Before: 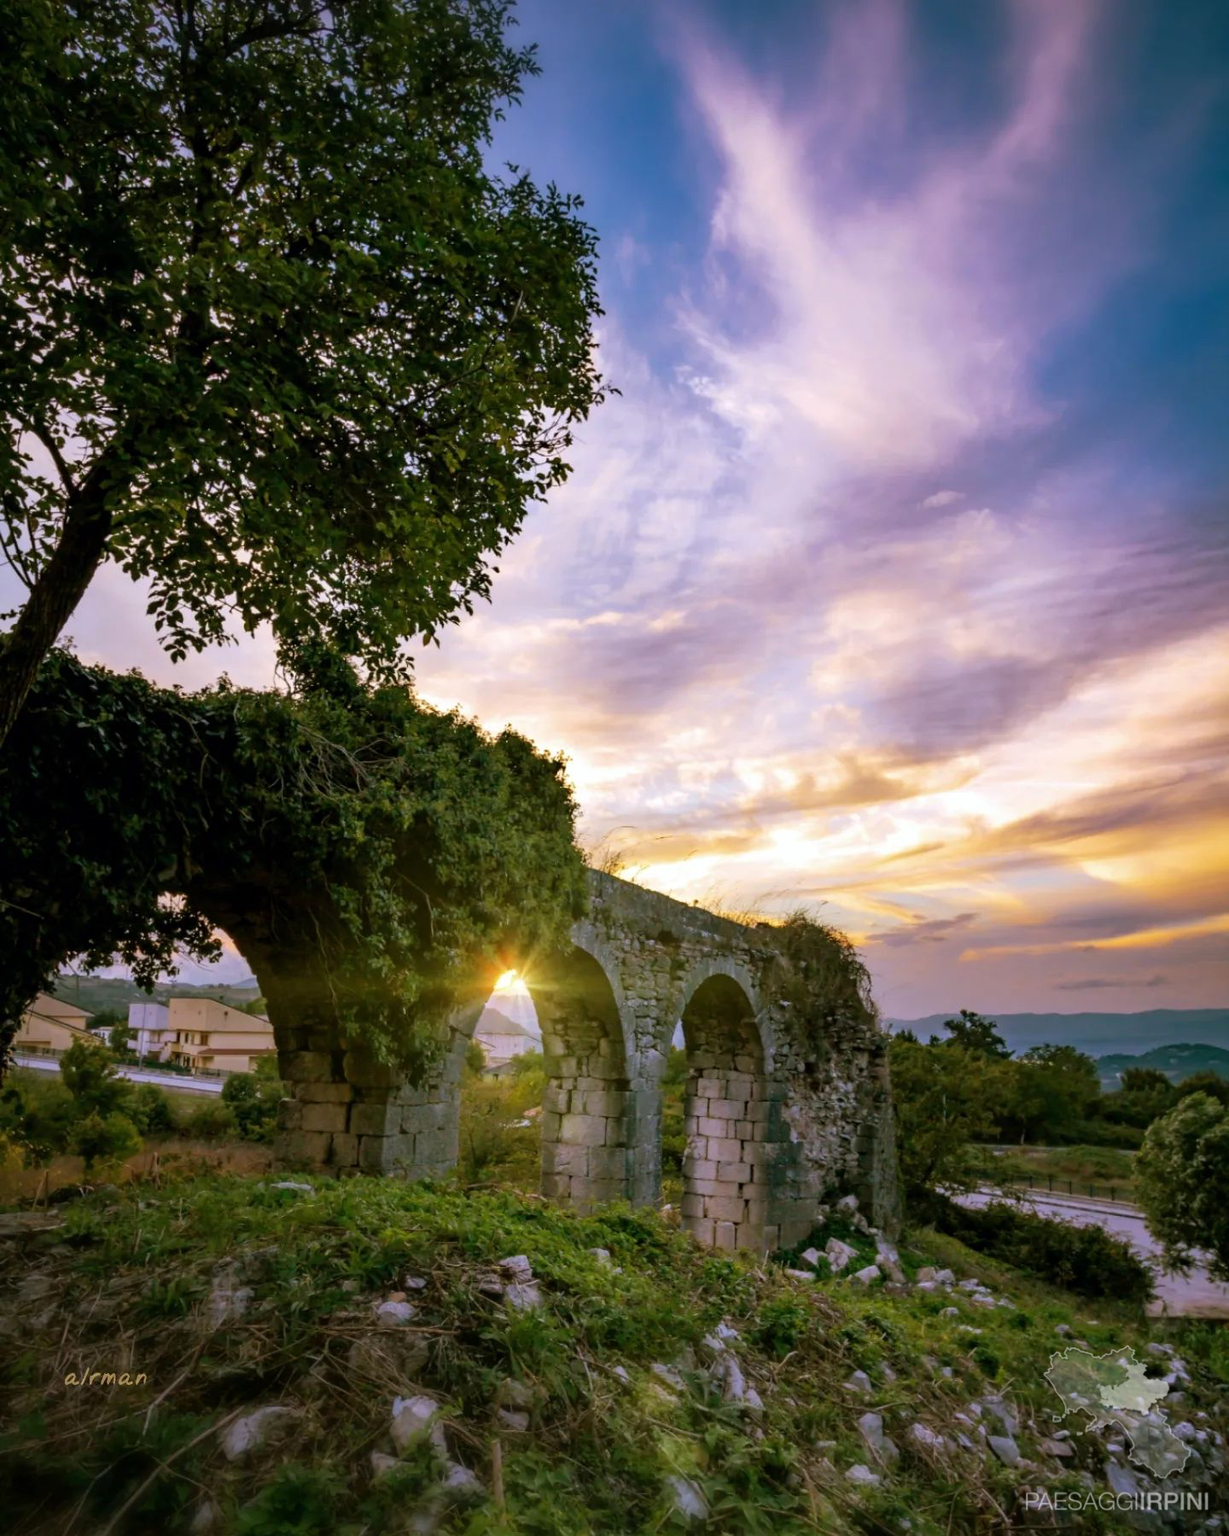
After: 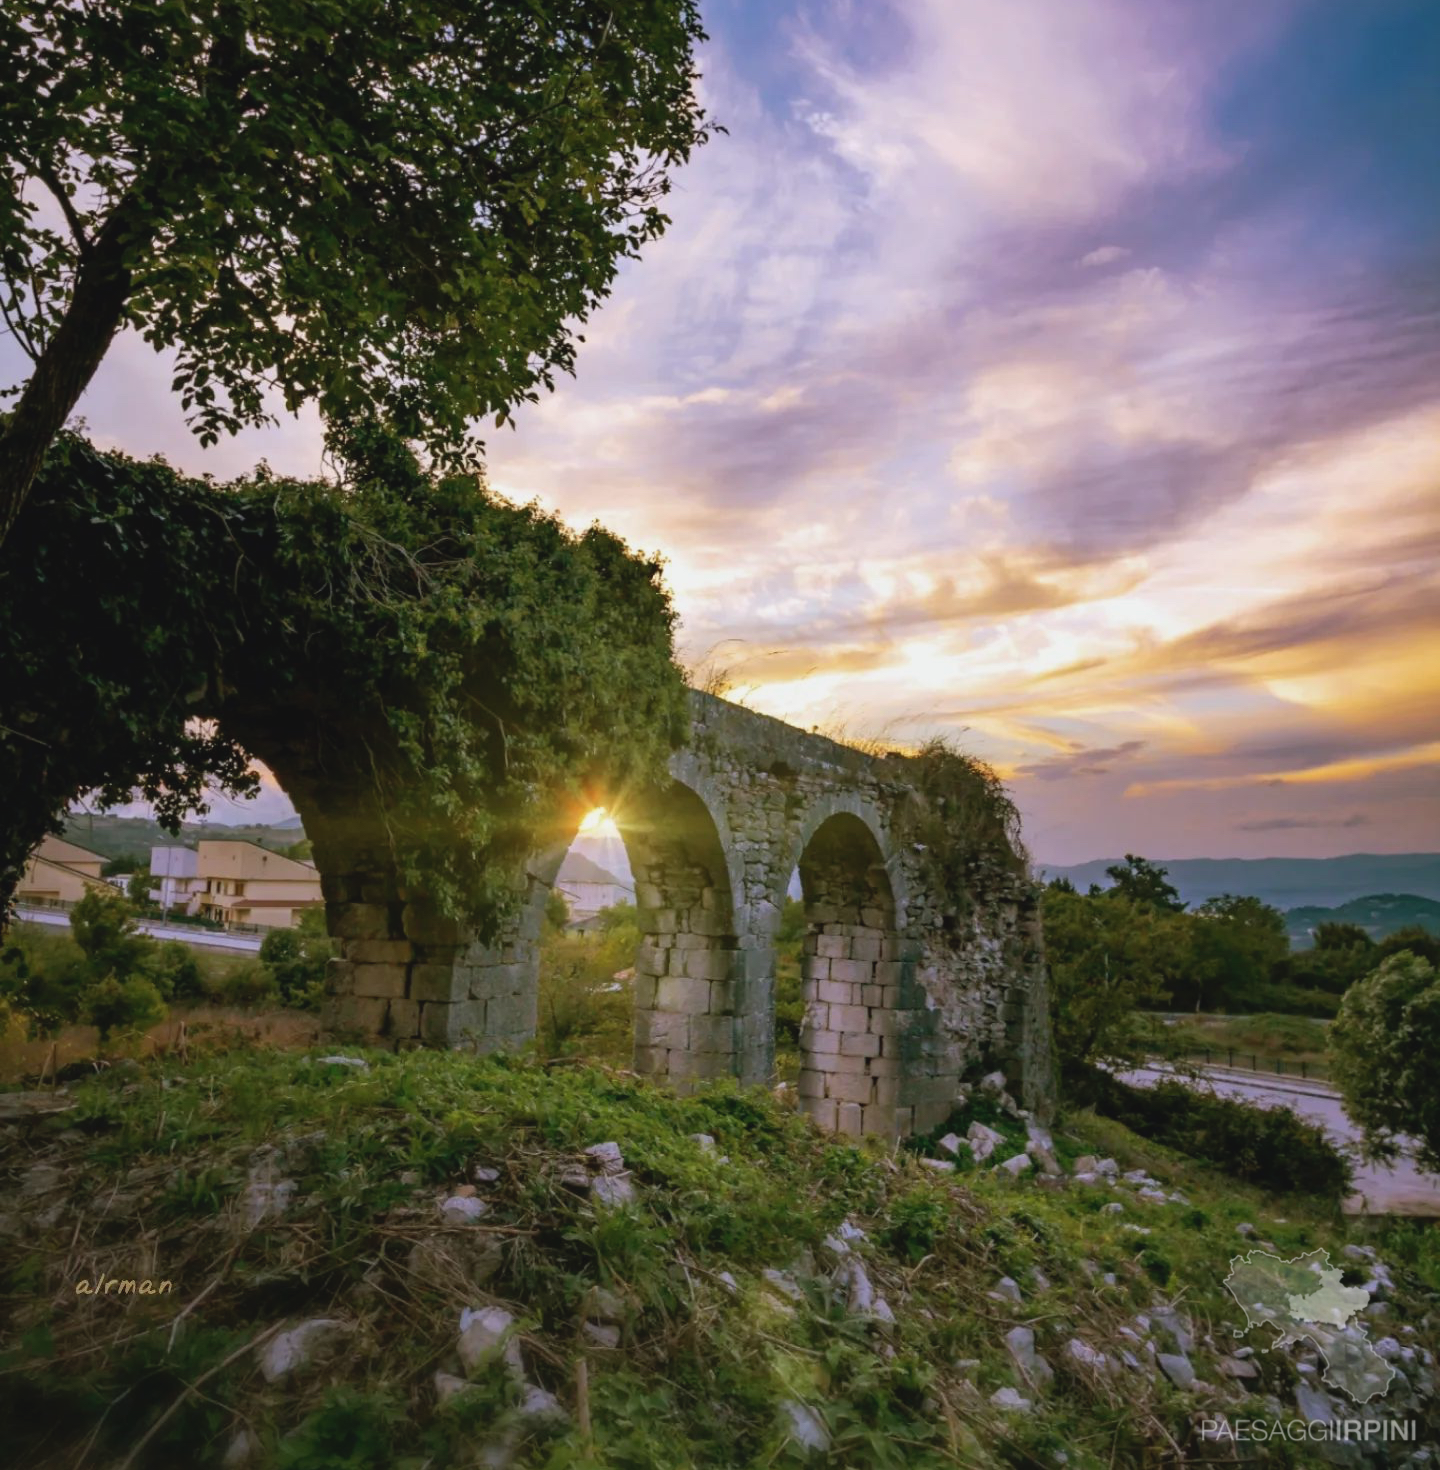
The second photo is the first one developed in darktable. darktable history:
crop and rotate: top 18.308%
contrast brightness saturation: contrast -0.098, saturation -0.103
